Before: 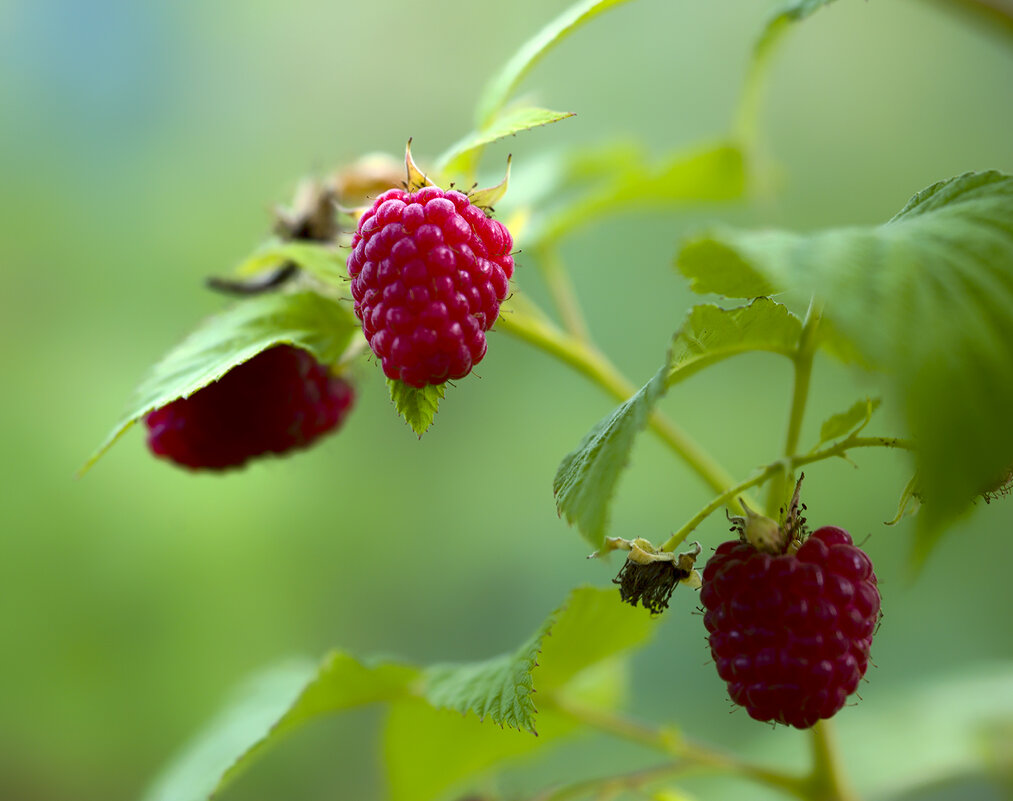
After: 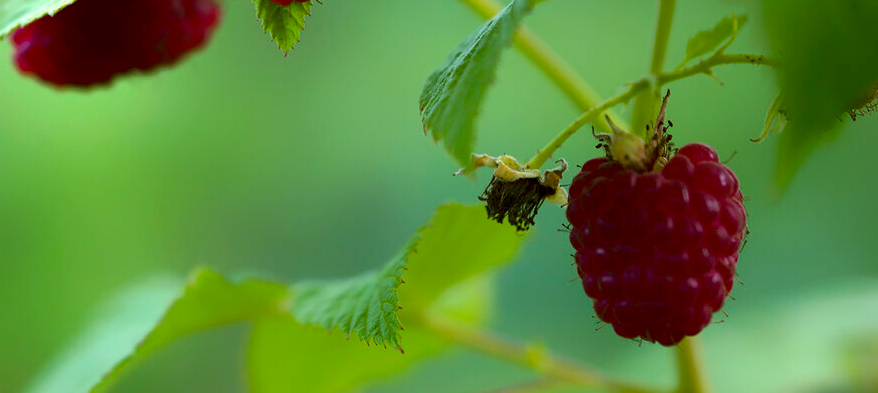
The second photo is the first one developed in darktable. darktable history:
crop and rotate: left 13.309%, top 47.925%, bottom 2.936%
